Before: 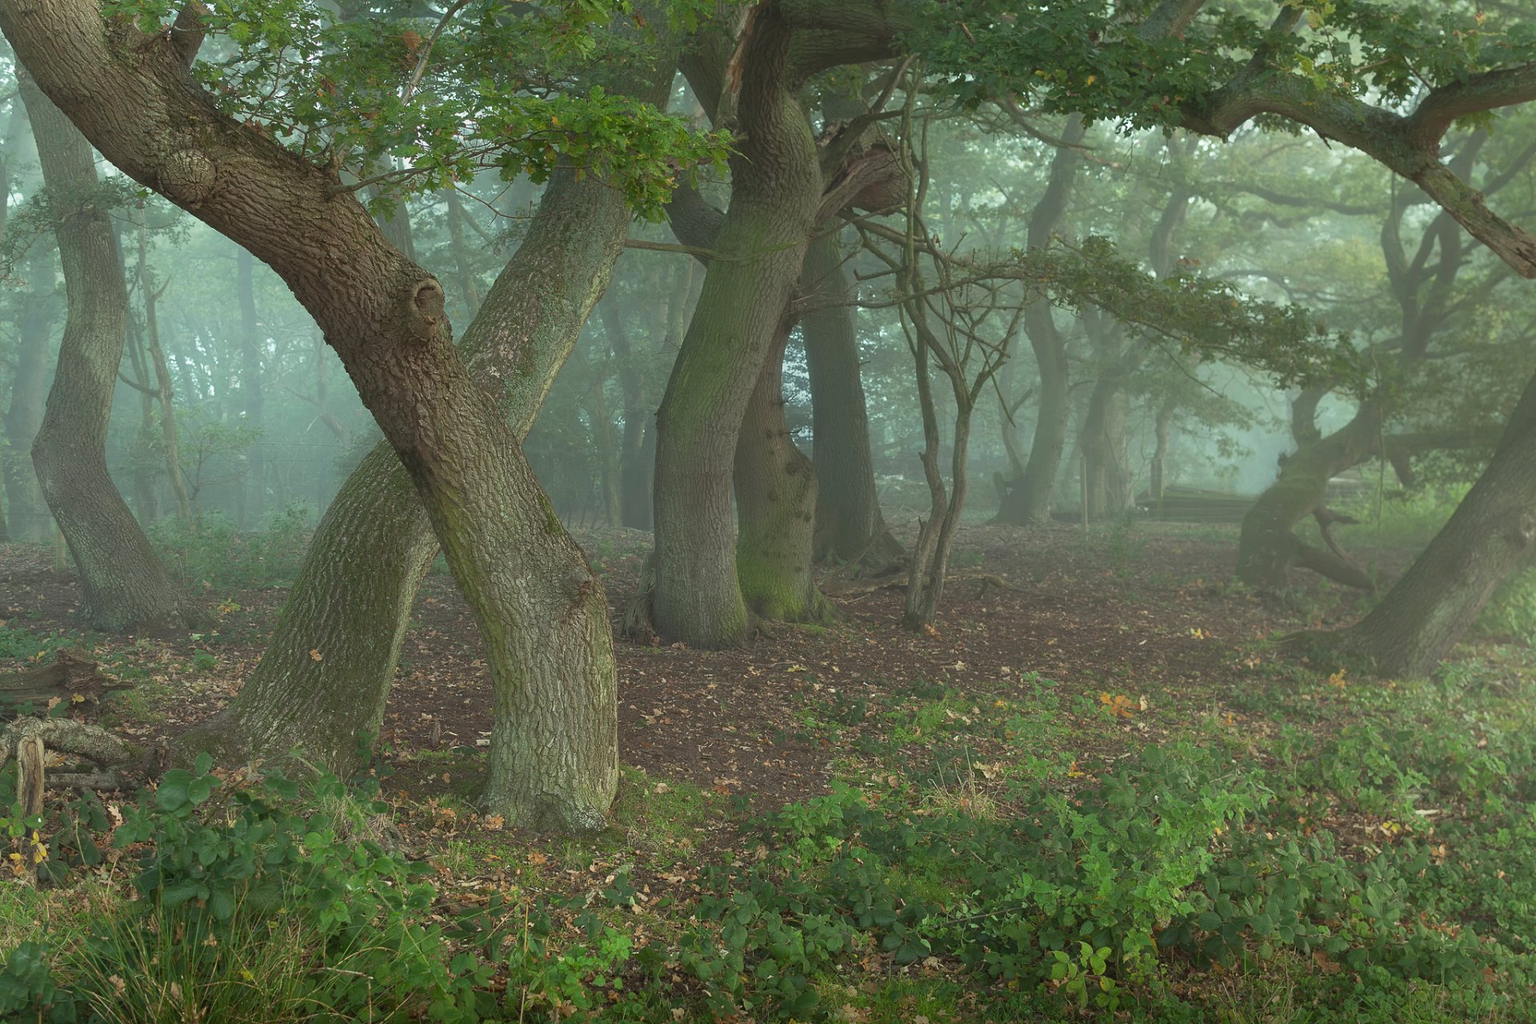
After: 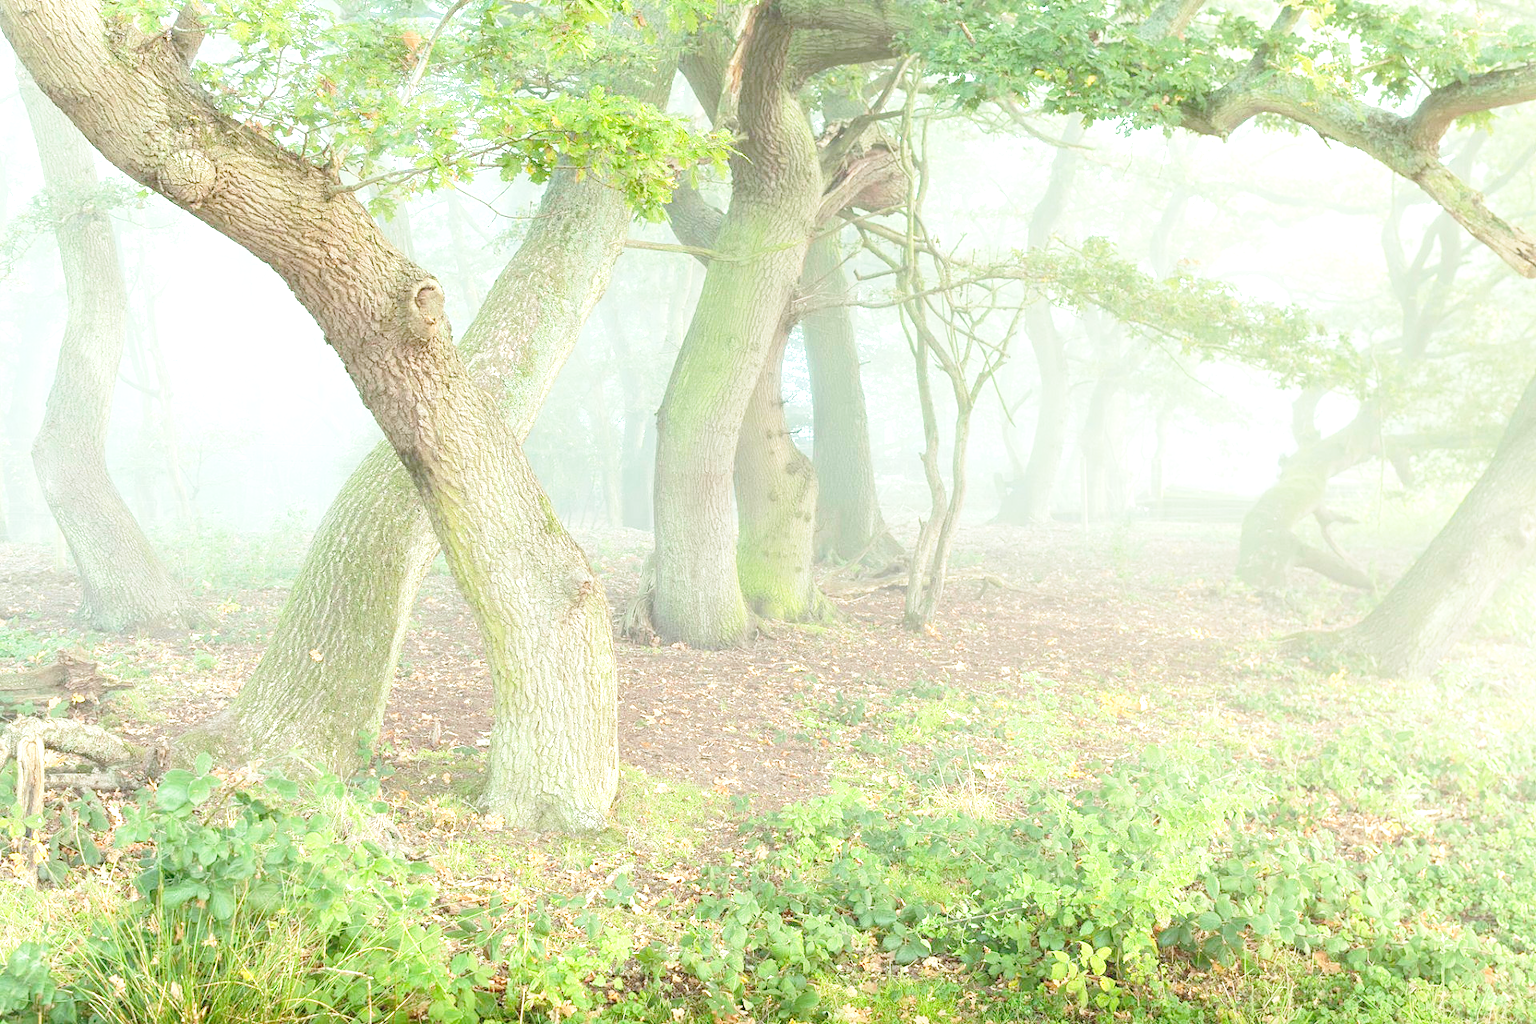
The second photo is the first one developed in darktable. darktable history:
exposure: exposure 2.04 EV, compensate highlight preservation false
base curve: curves: ch0 [(0, 0) (0.028, 0.03) (0.121, 0.232) (0.46, 0.748) (0.859, 0.968) (1, 1)], preserve colors none
shadows and highlights: shadows -30, highlights 30
